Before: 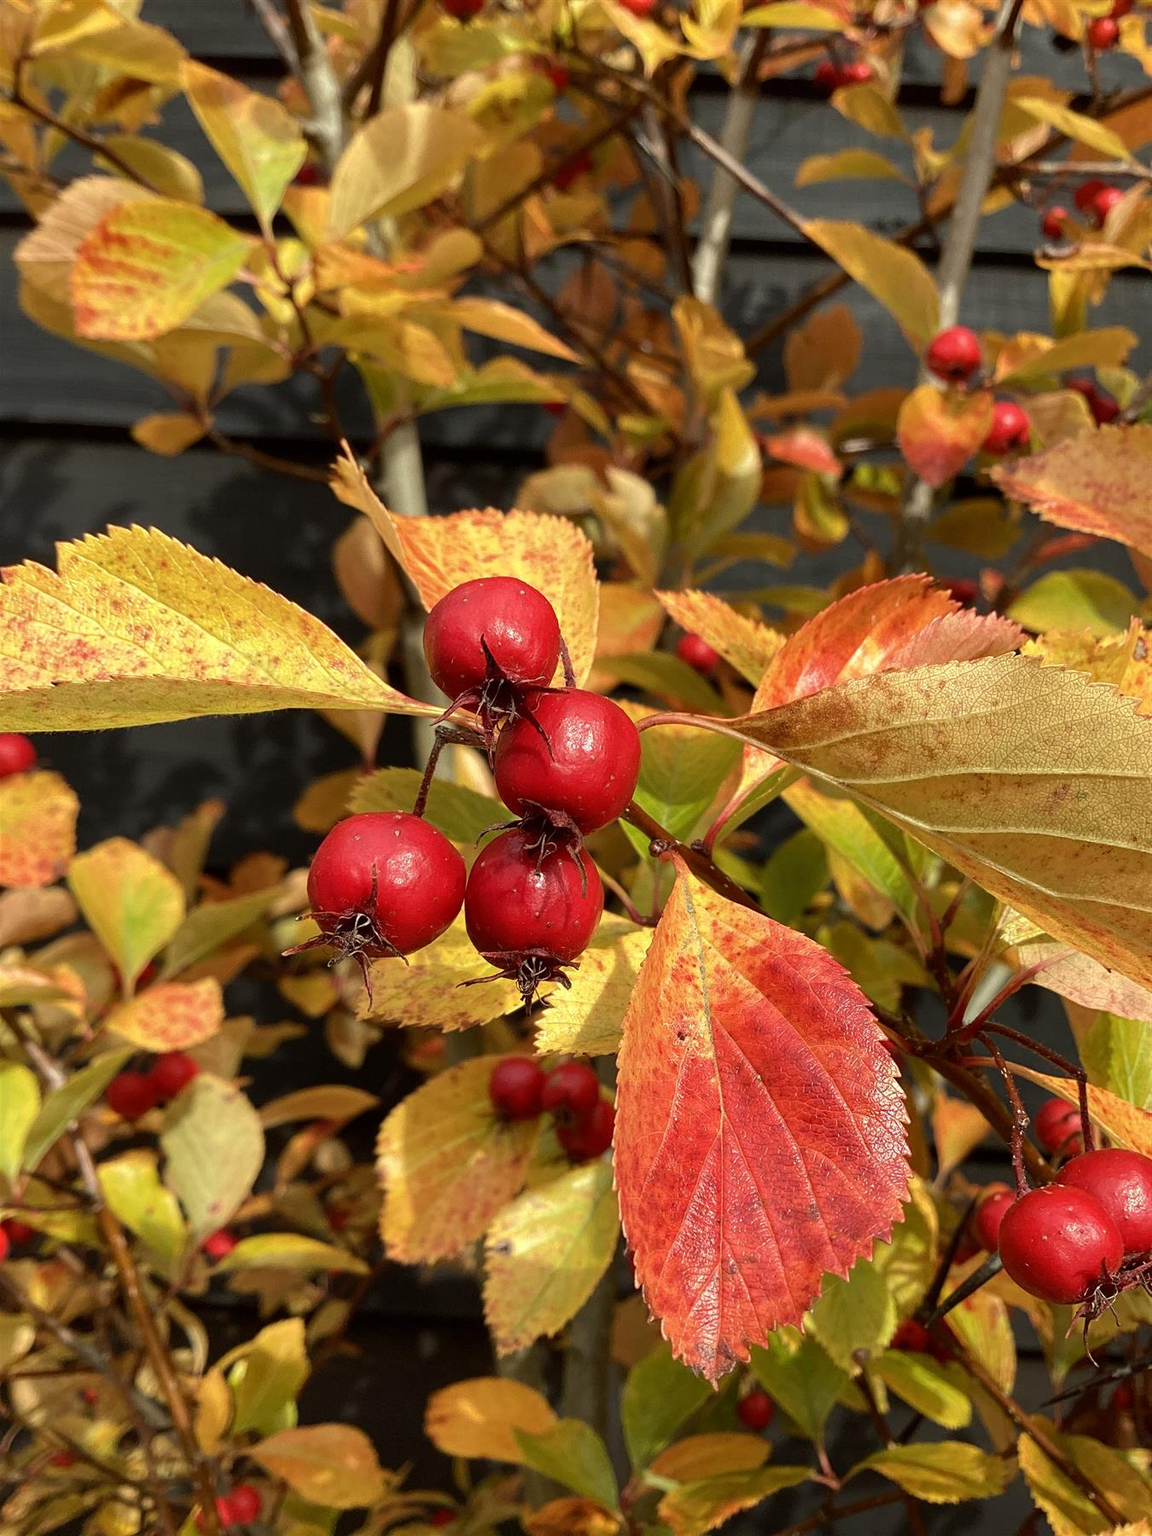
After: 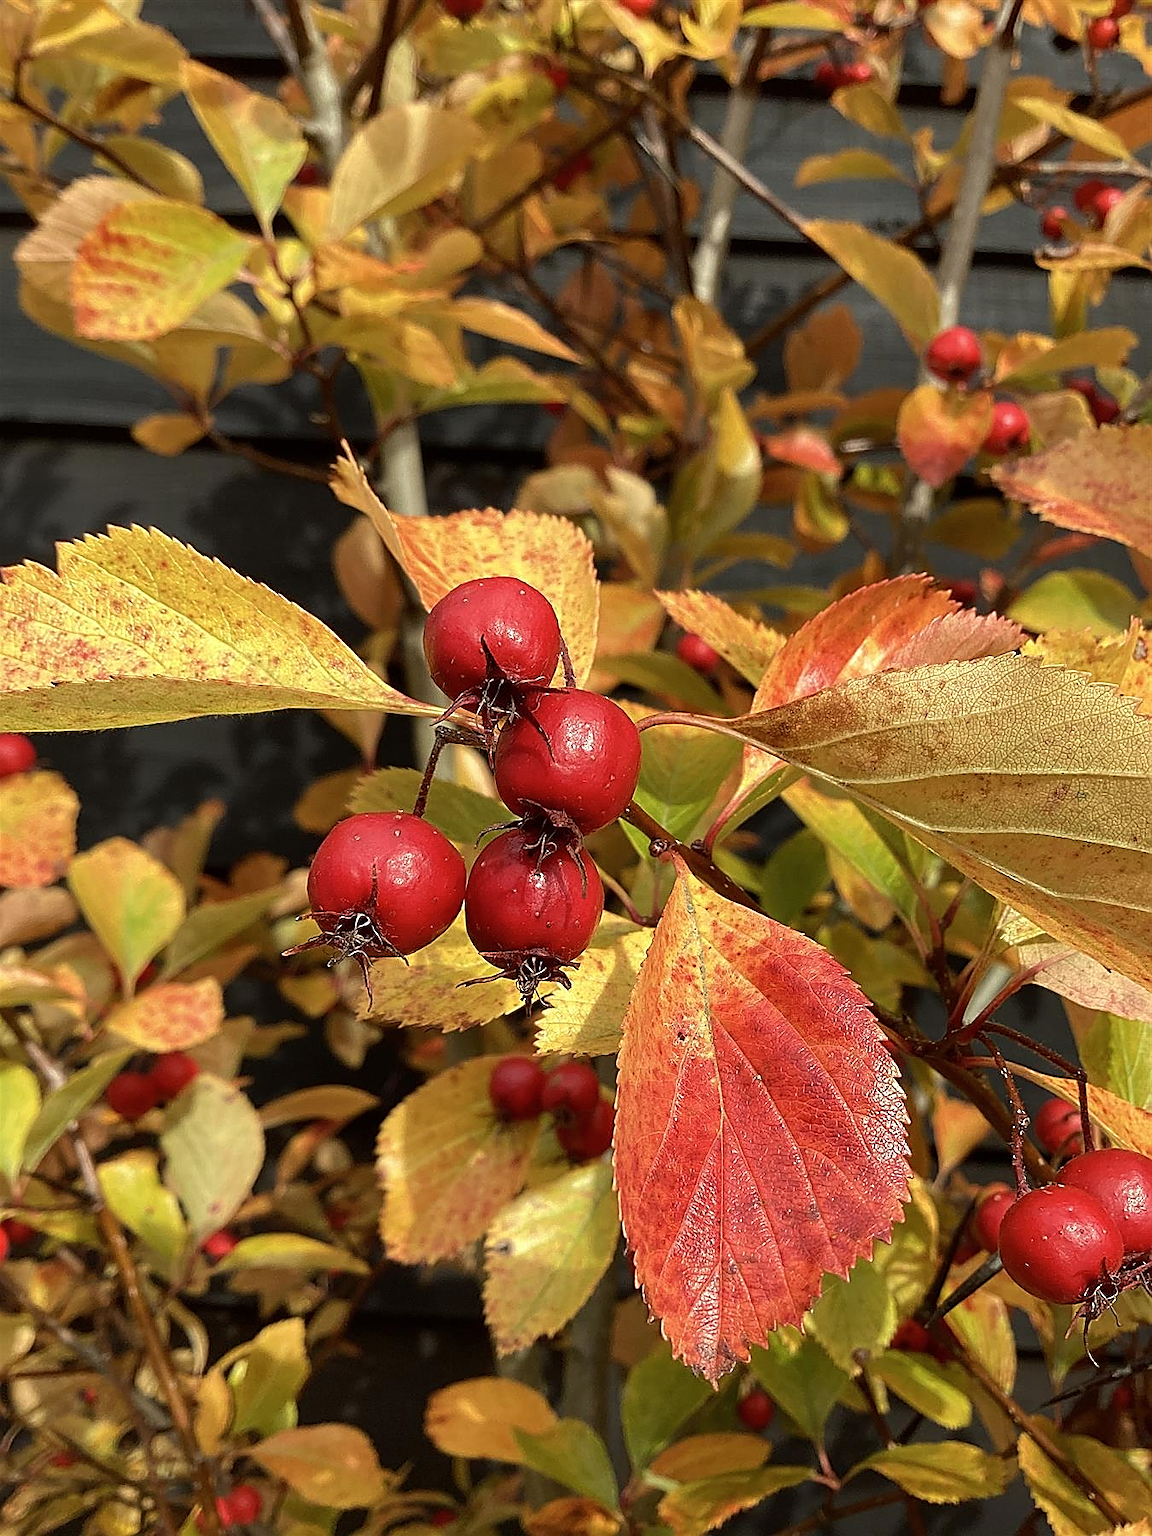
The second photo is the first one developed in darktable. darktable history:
contrast brightness saturation: saturation -0.05
sharpen: radius 1.4, amount 1.25, threshold 0.7
